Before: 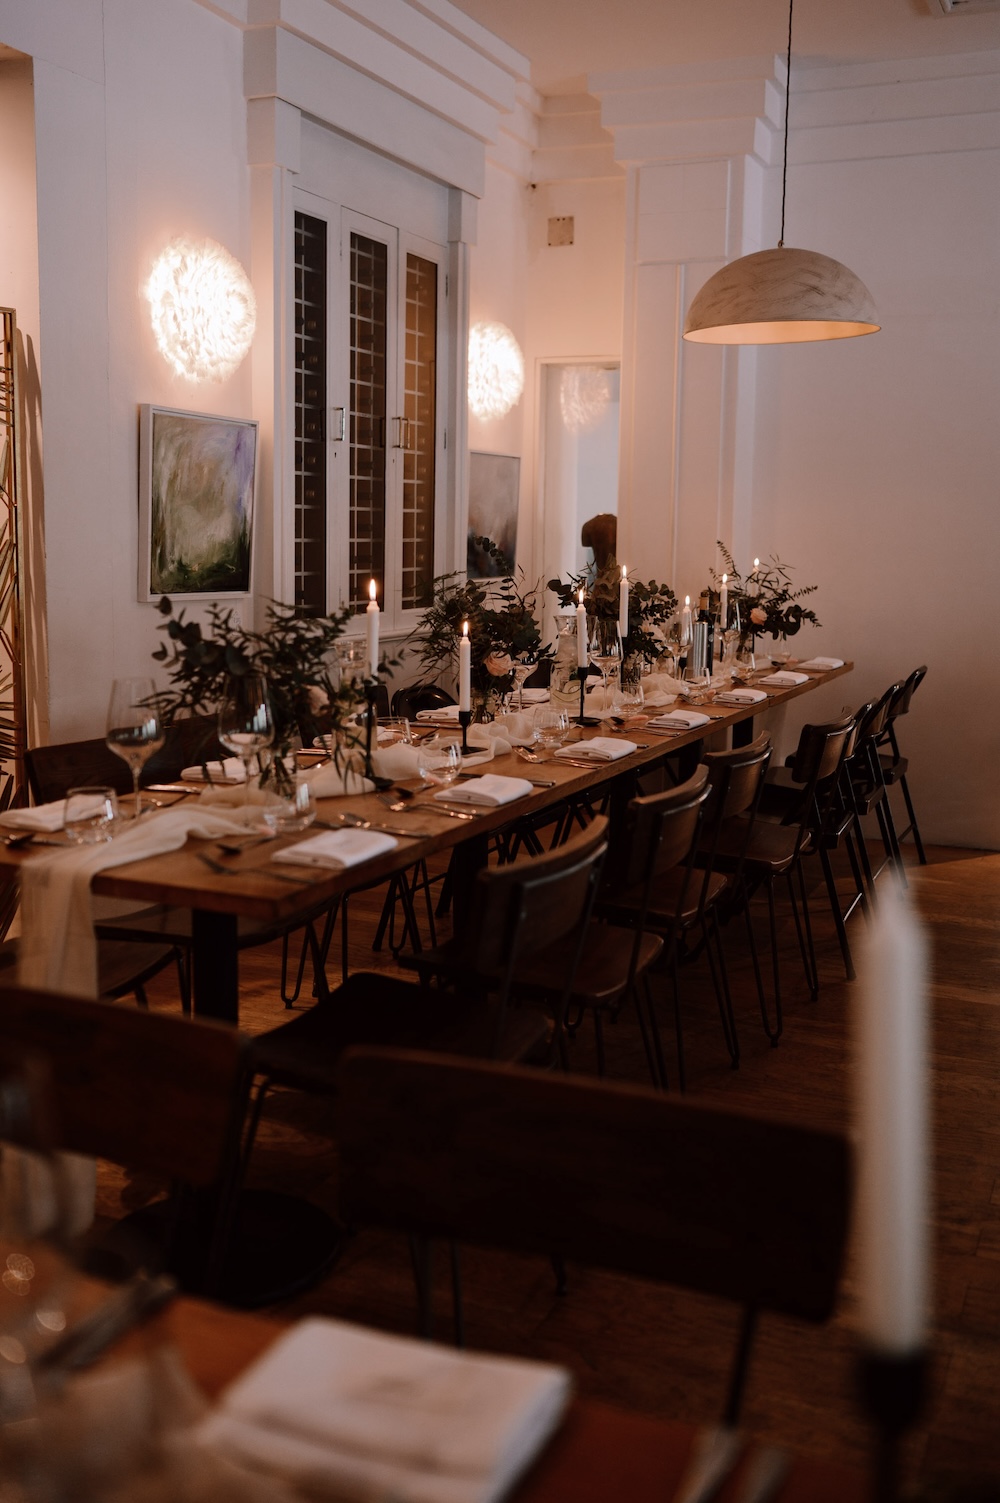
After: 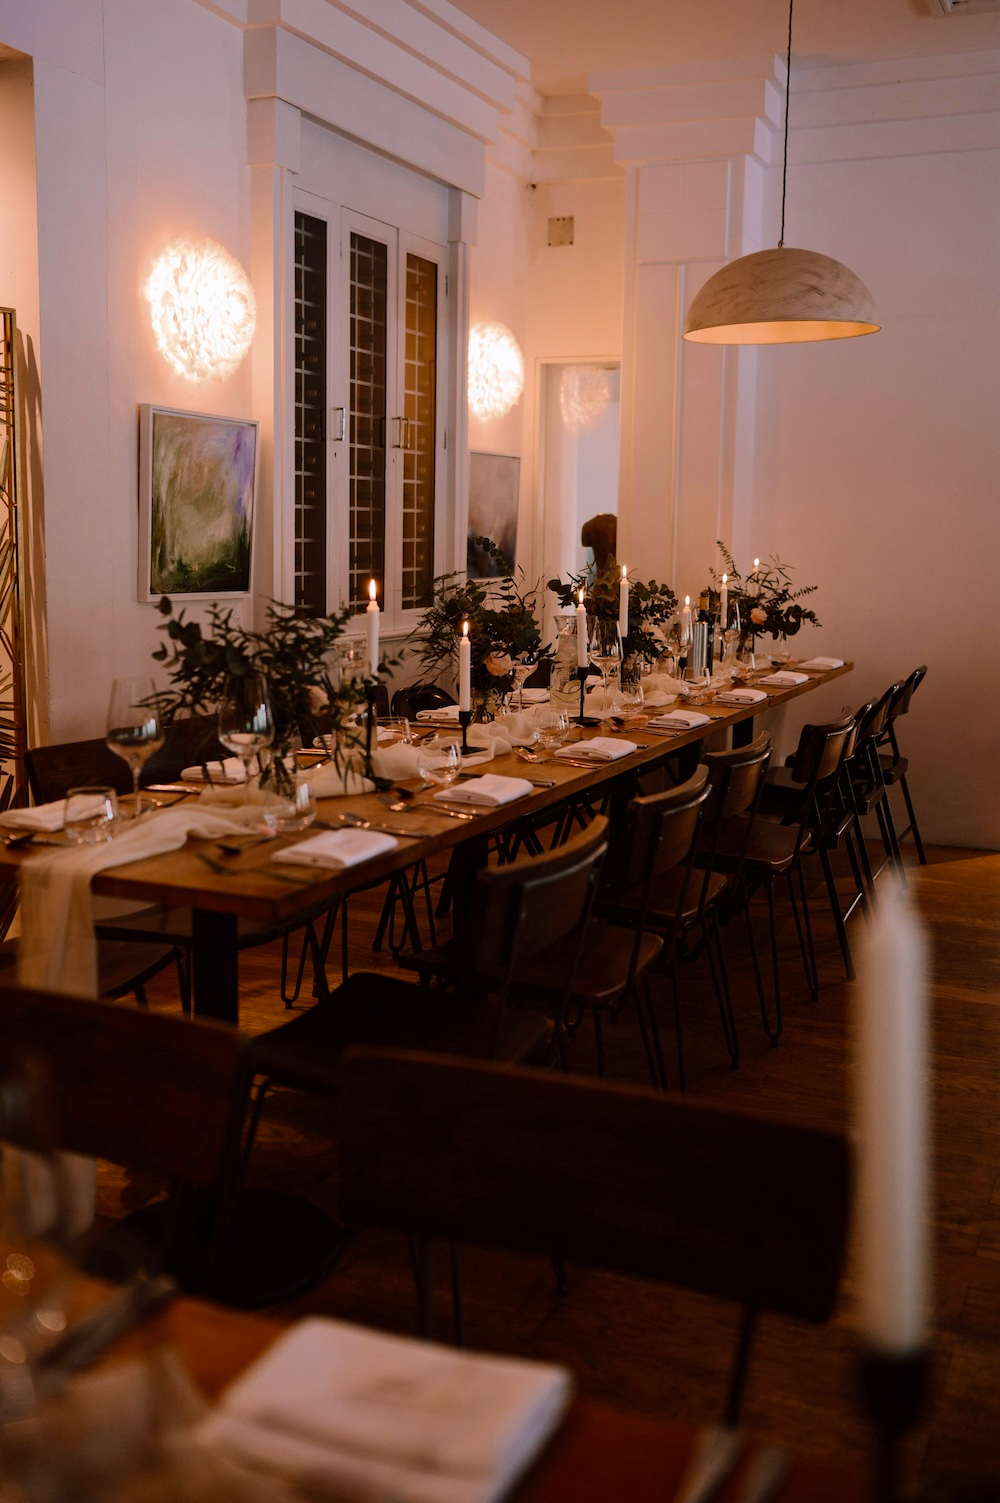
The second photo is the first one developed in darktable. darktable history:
velvia: on, module defaults
color balance rgb: perceptual saturation grading › global saturation 20%, global vibrance 20%
